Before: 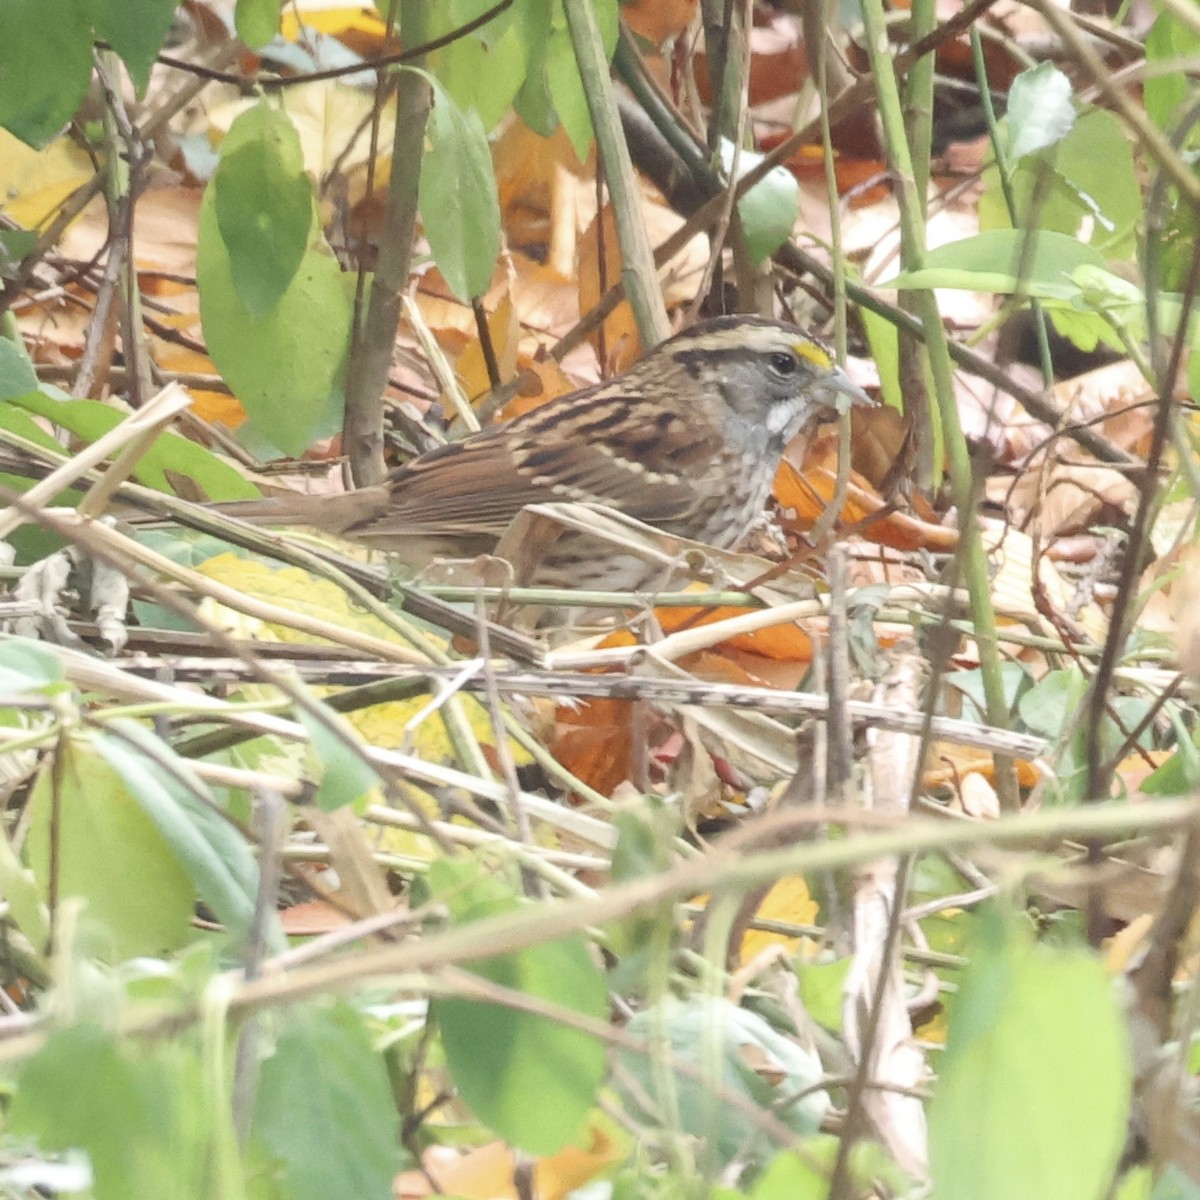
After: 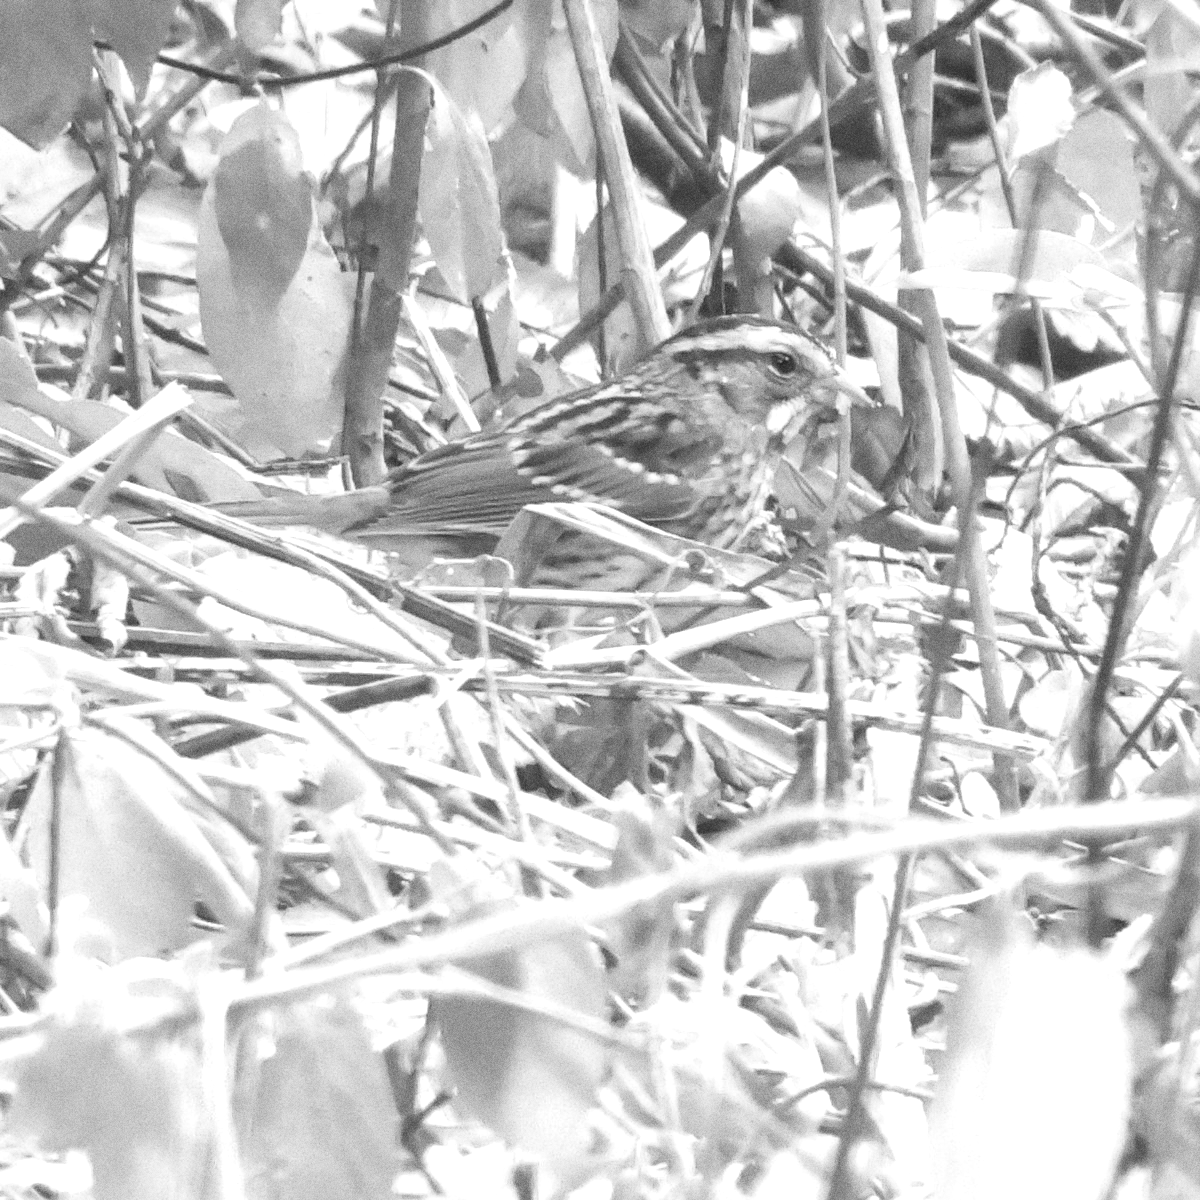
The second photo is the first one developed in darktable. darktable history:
local contrast: mode bilateral grid, contrast 20, coarseness 50, detail 120%, midtone range 0.2
grain: coarseness 8.68 ISO, strength 31.94%
exposure: black level correction 0.012, exposure 0.7 EV, compensate exposure bias true, compensate highlight preservation false
monochrome: a -71.75, b 75.82
